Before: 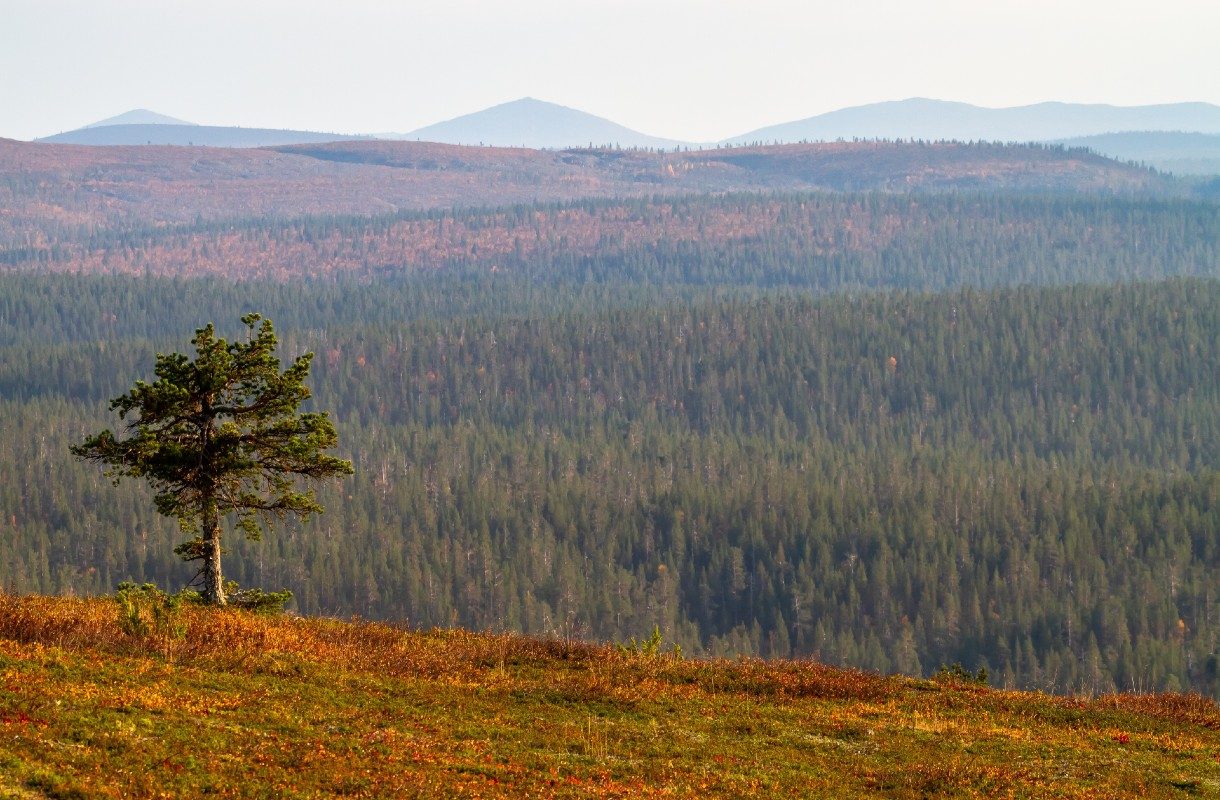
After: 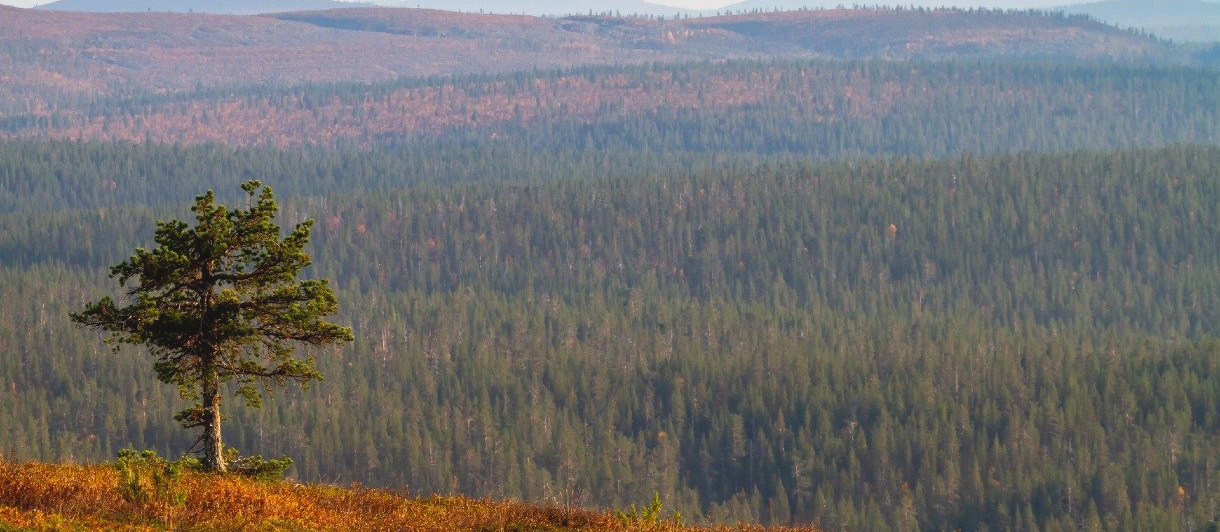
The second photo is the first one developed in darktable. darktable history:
contrast brightness saturation: contrast -0.113
crop: top 16.74%, bottom 16.708%
